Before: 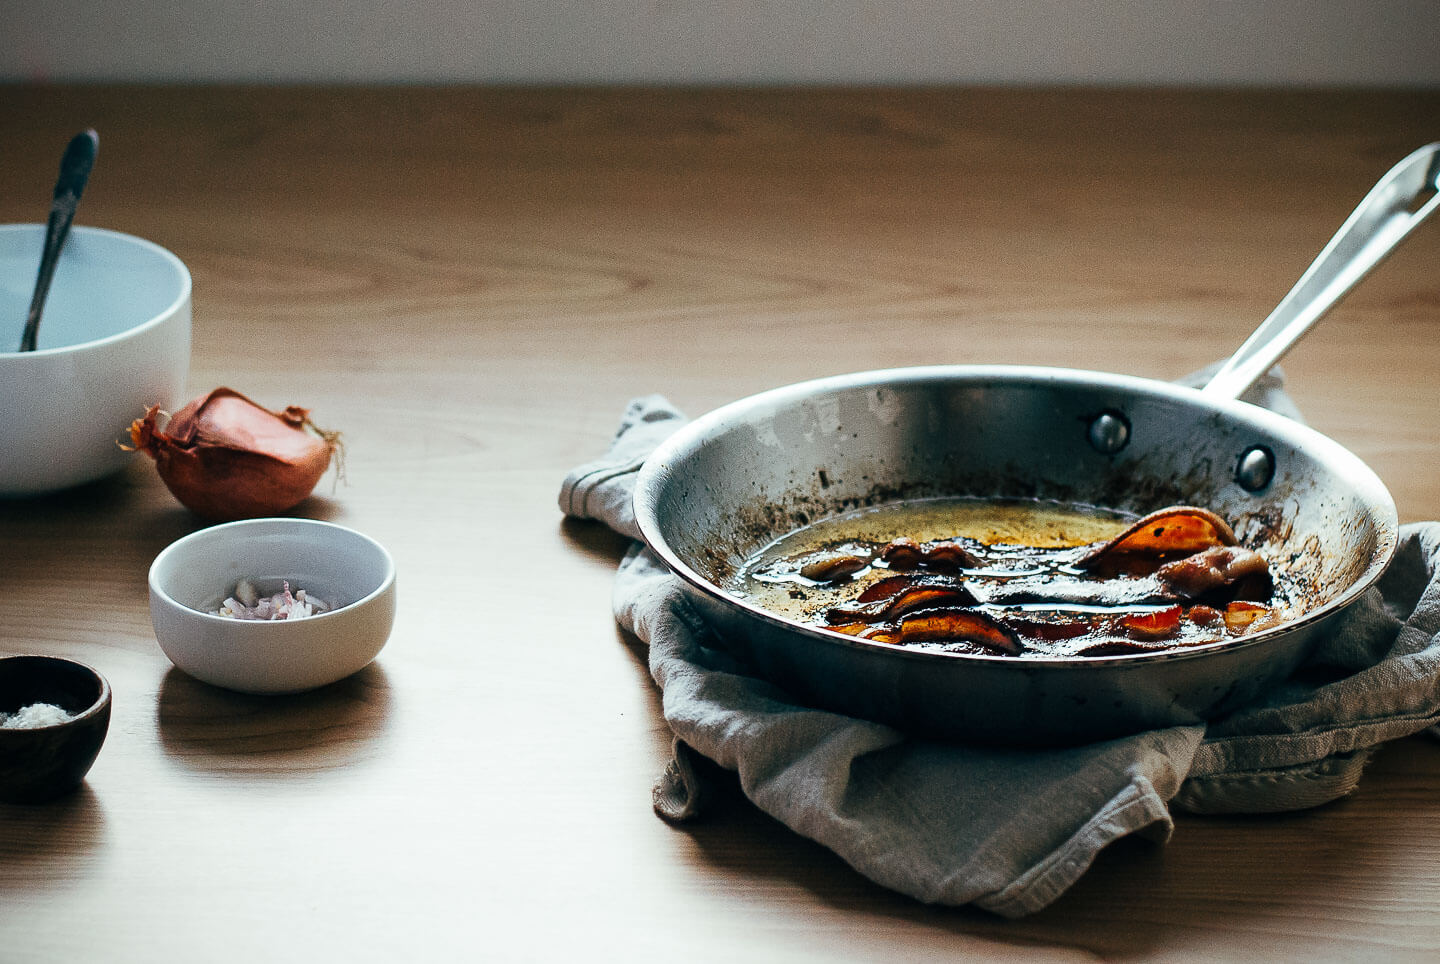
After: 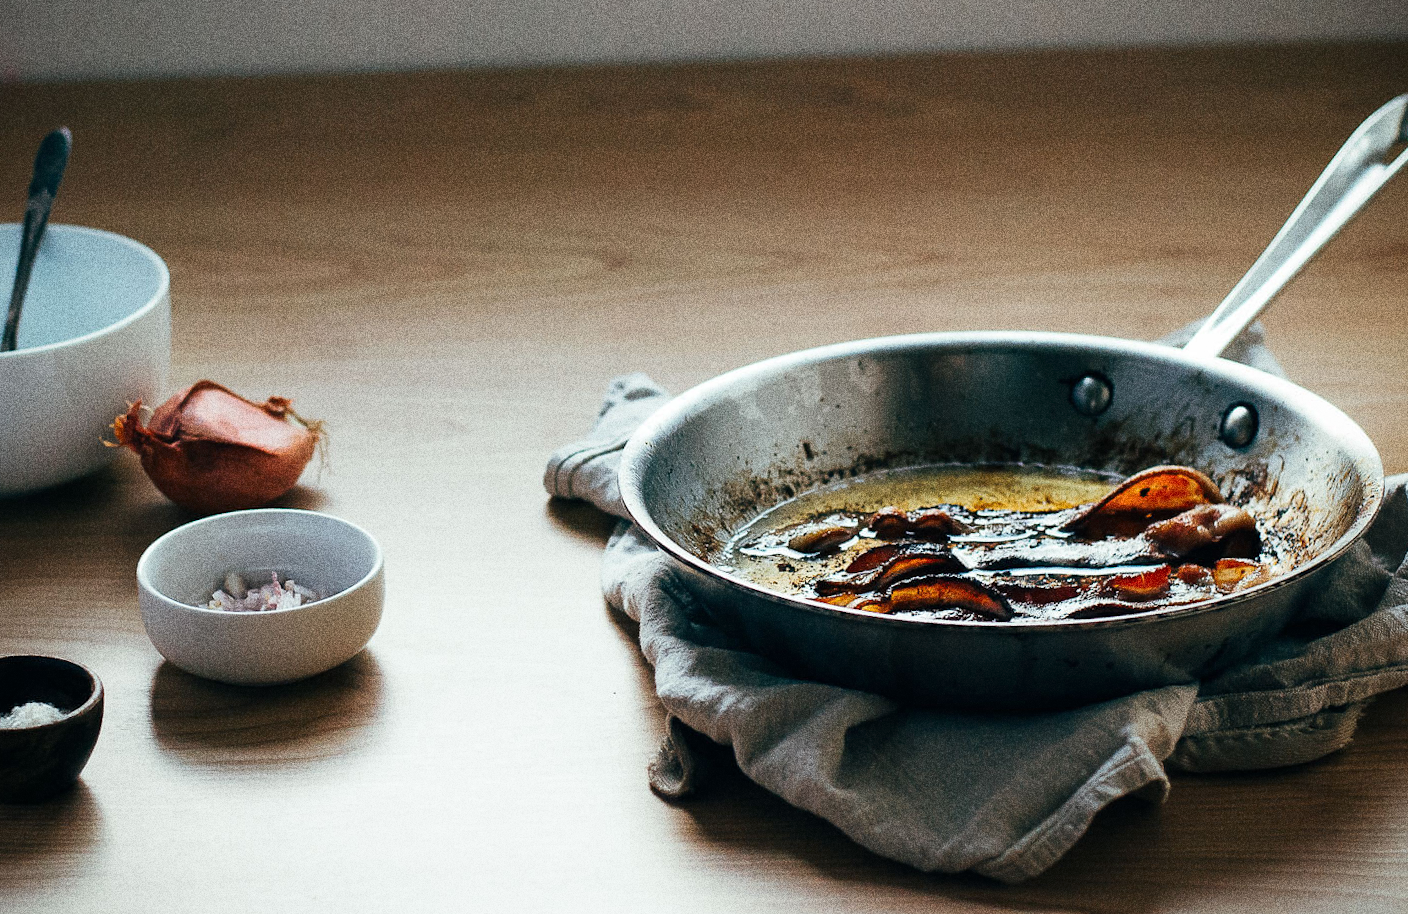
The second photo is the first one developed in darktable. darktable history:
grain: coarseness 10.62 ISO, strength 55.56%
rotate and perspective: rotation -2°, crop left 0.022, crop right 0.978, crop top 0.049, crop bottom 0.951
exposure: compensate highlight preservation false
